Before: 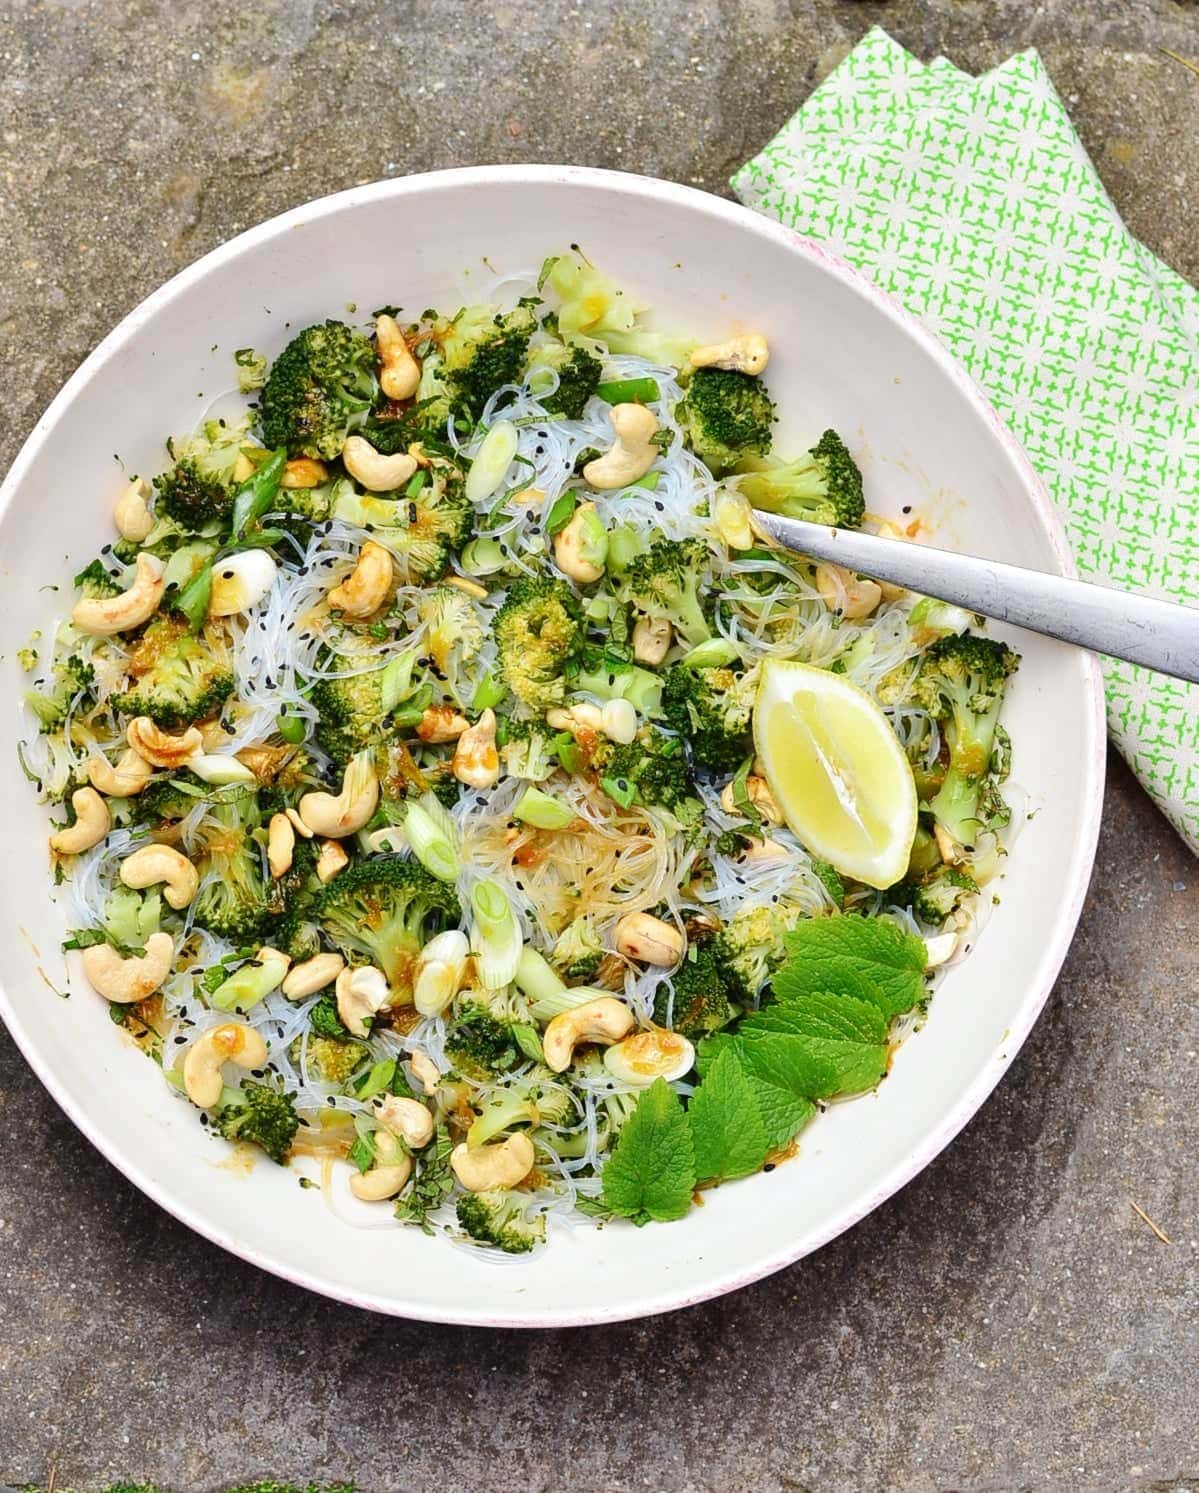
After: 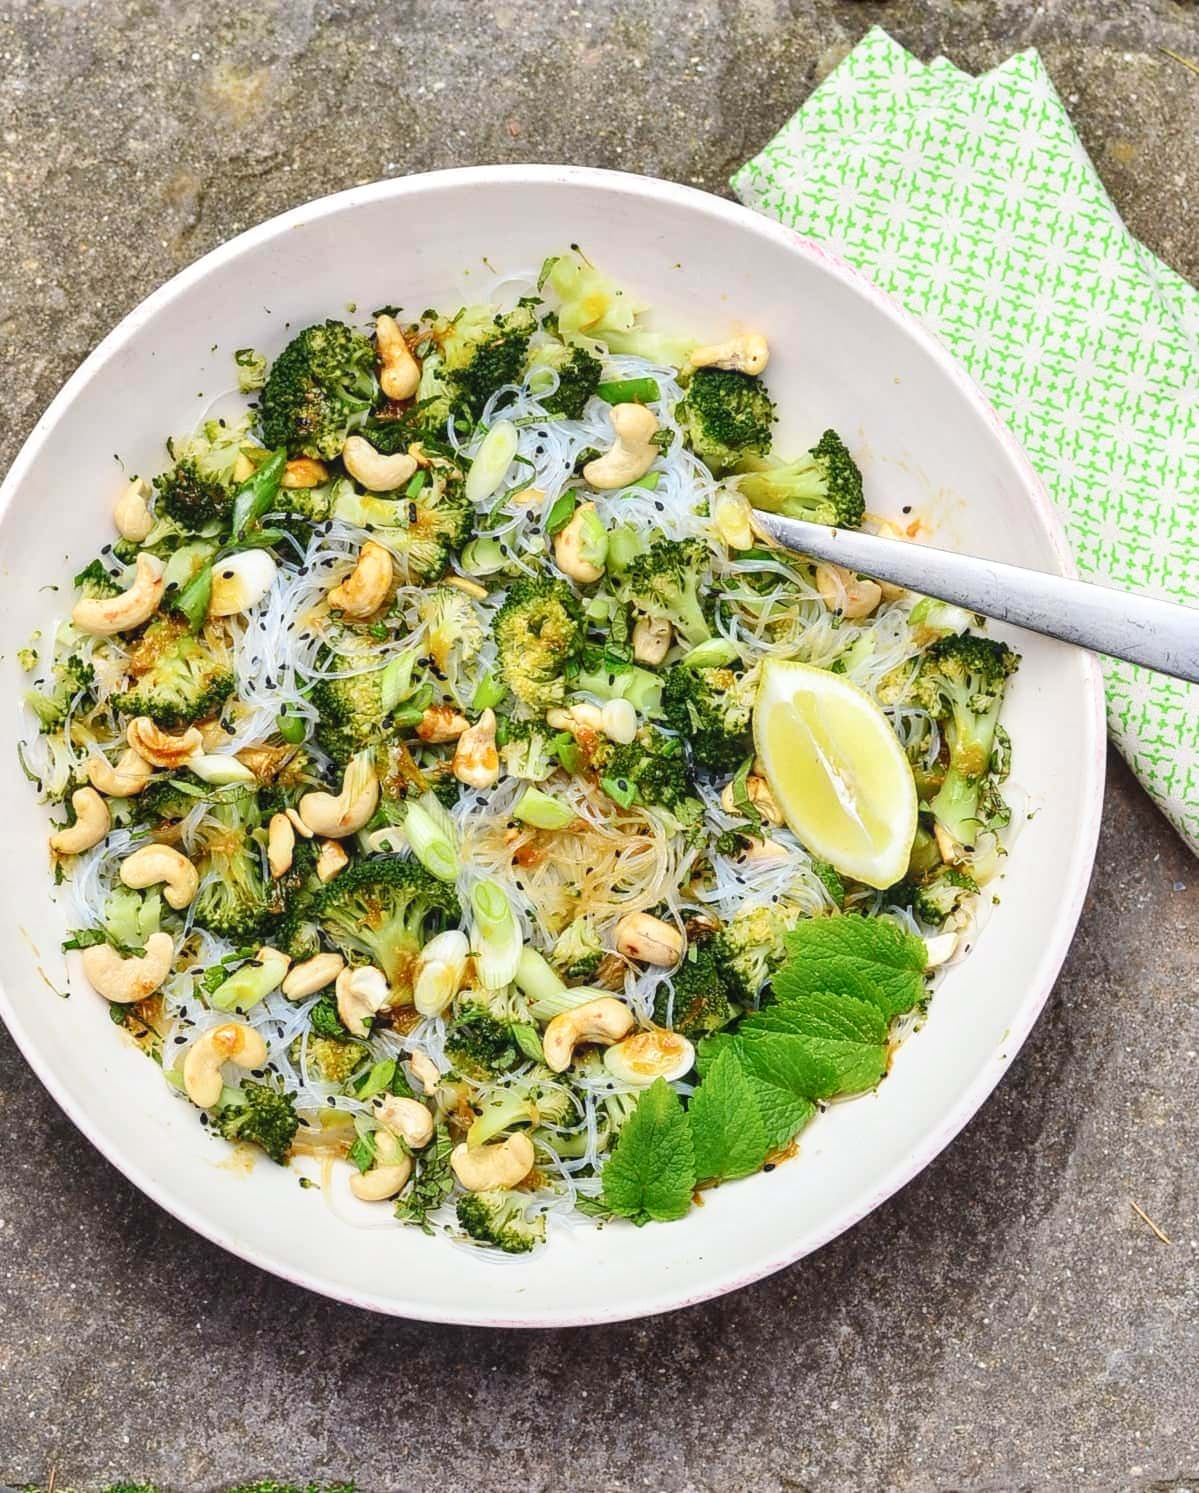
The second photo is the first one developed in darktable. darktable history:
shadows and highlights: shadows -0.545, highlights 40.11
local contrast: detail 113%
